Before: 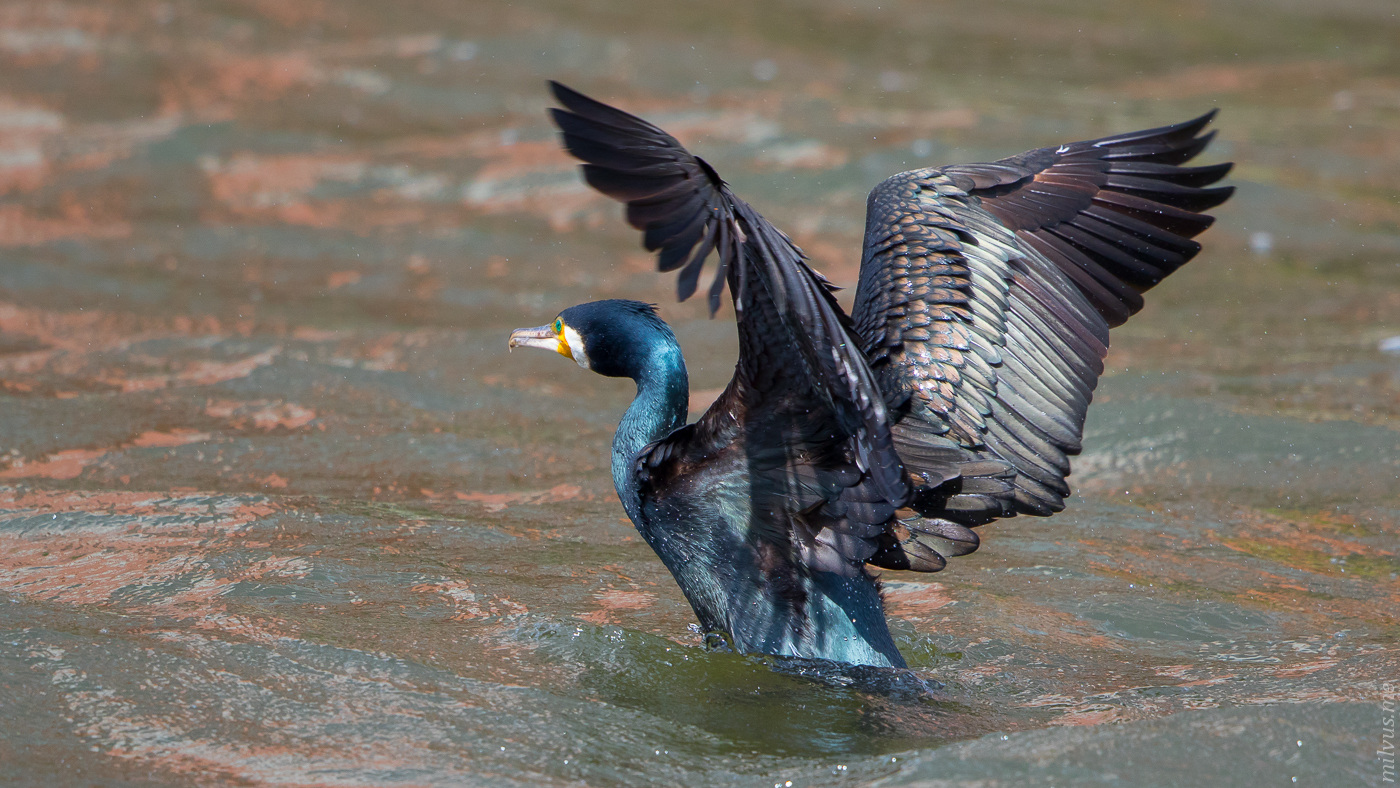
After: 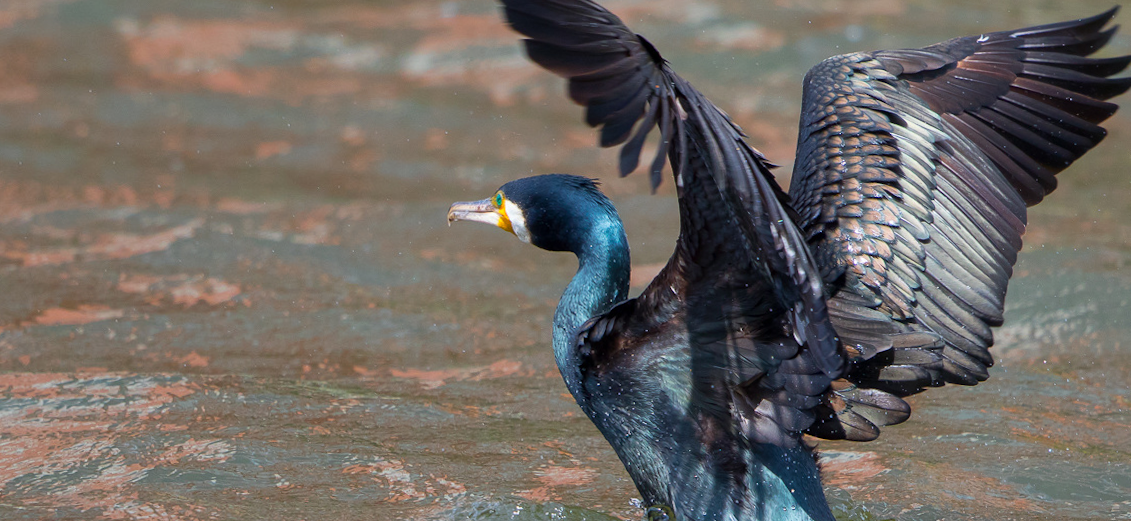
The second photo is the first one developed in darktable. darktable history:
rotate and perspective: rotation -0.013°, lens shift (vertical) -0.027, lens shift (horizontal) 0.178, crop left 0.016, crop right 0.989, crop top 0.082, crop bottom 0.918
crop: left 7.856%, top 11.836%, right 10.12%, bottom 15.387%
